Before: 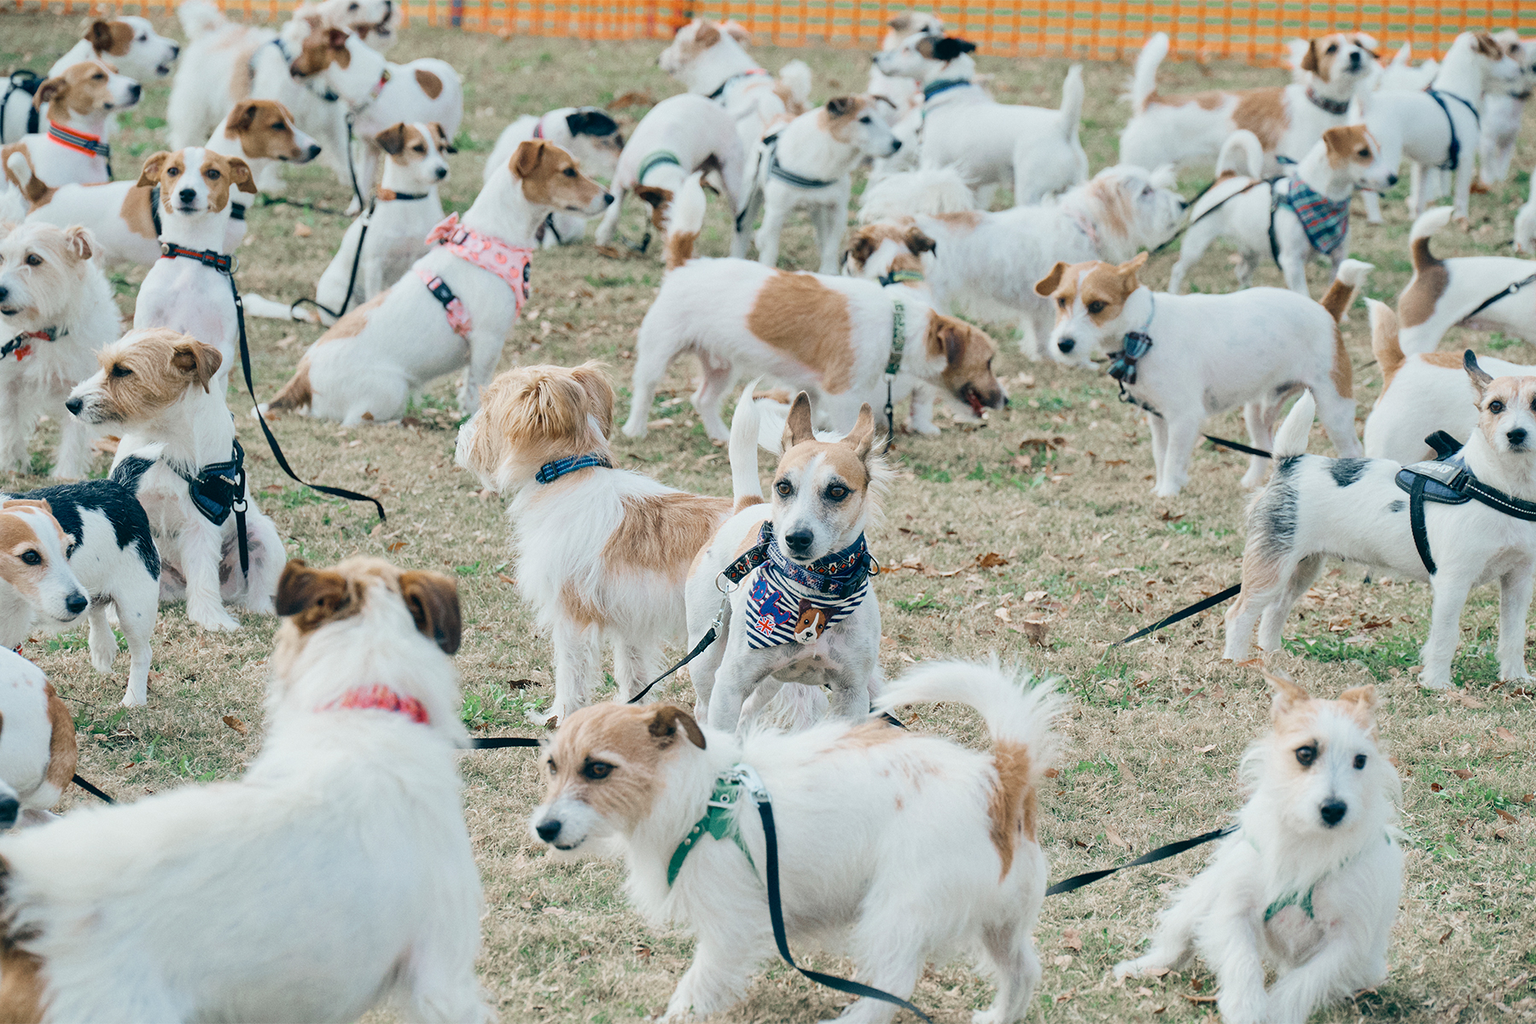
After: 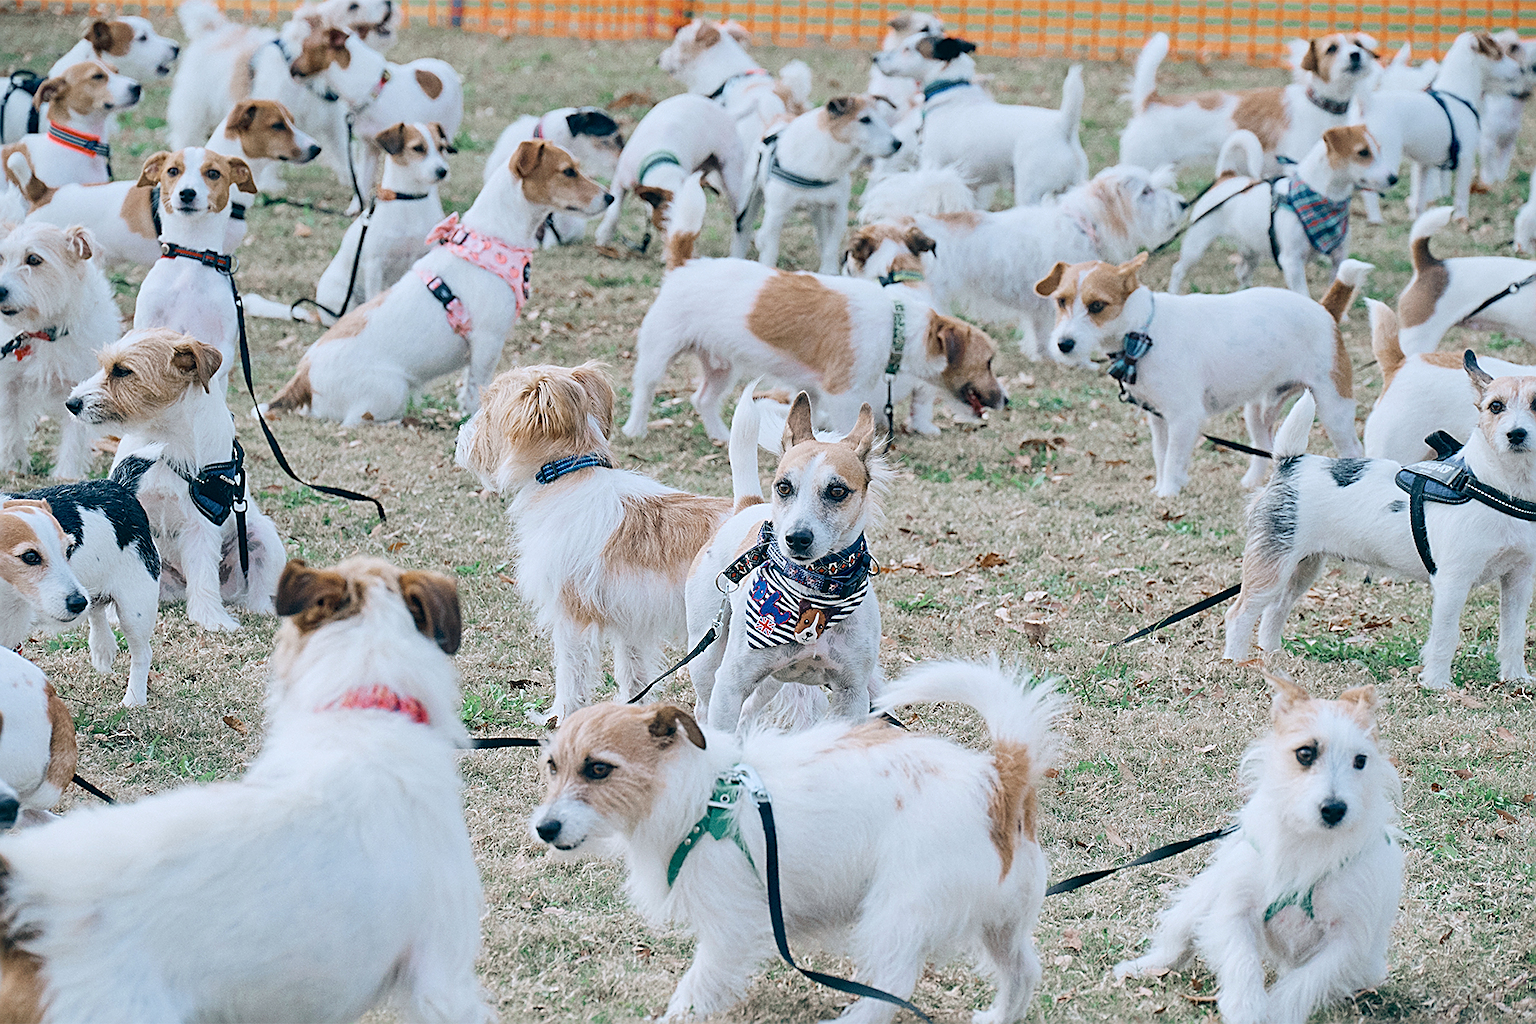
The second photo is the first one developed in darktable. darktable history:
sharpen: amount 0.75
color calibration: illuminant as shot in camera, x 0.358, y 0.373, temperature 4628.91 K
